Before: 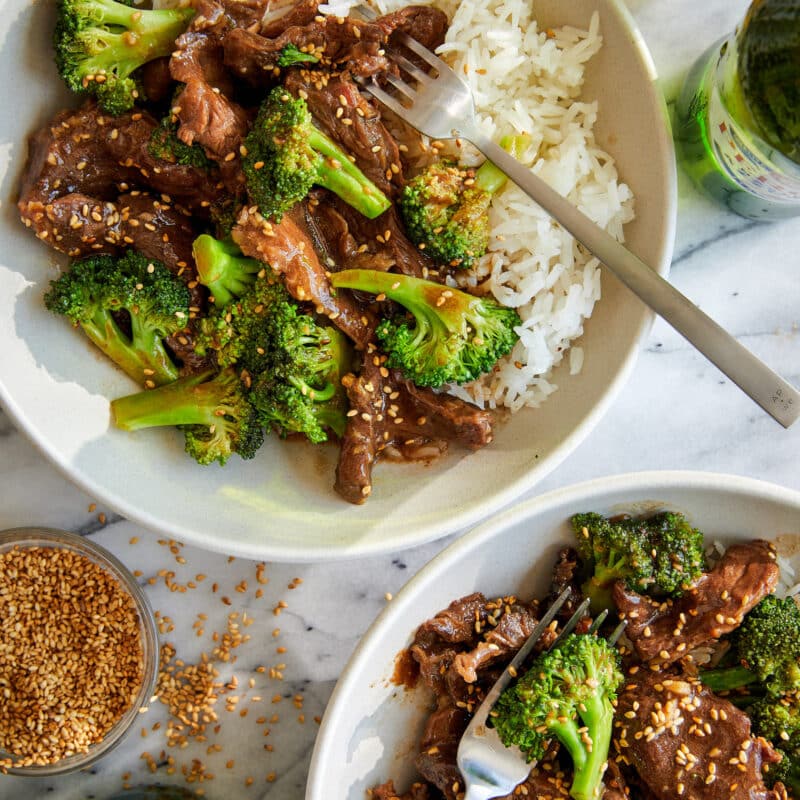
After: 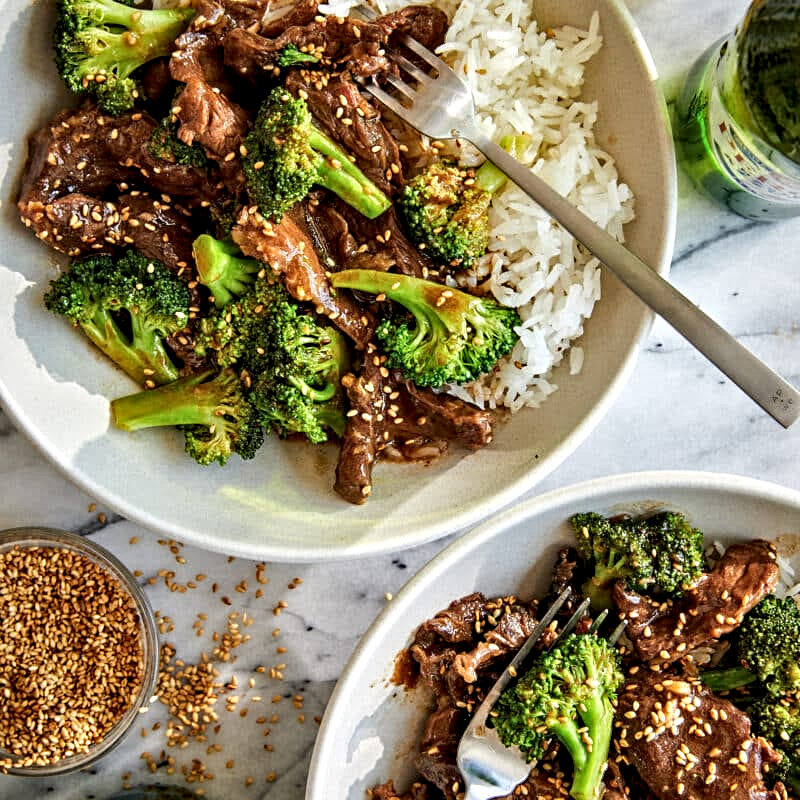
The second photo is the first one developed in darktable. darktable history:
contrast equalizer: octaves 7, y [[0.5, 0.542, 0.583, 0.625, 0.667, 0.708], [0.5 ×6], [0.5 ×6], [0 ×6], [0 ×6]]
base curve: exposure shift 0, preserve colors none
